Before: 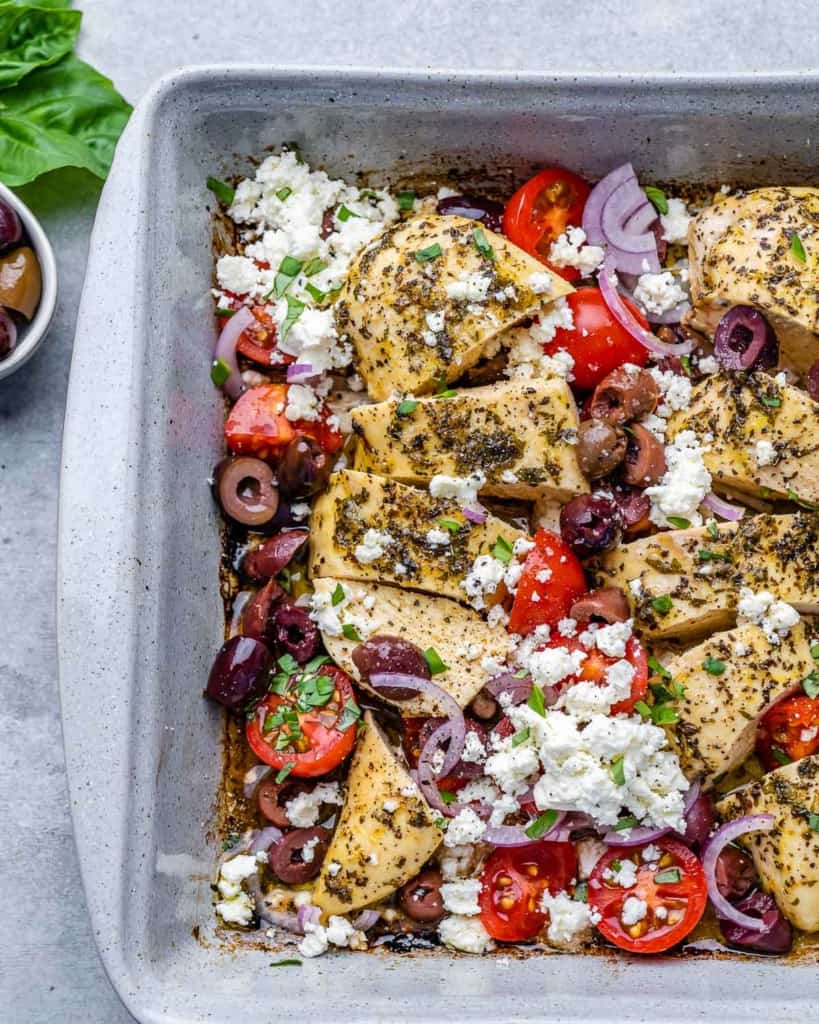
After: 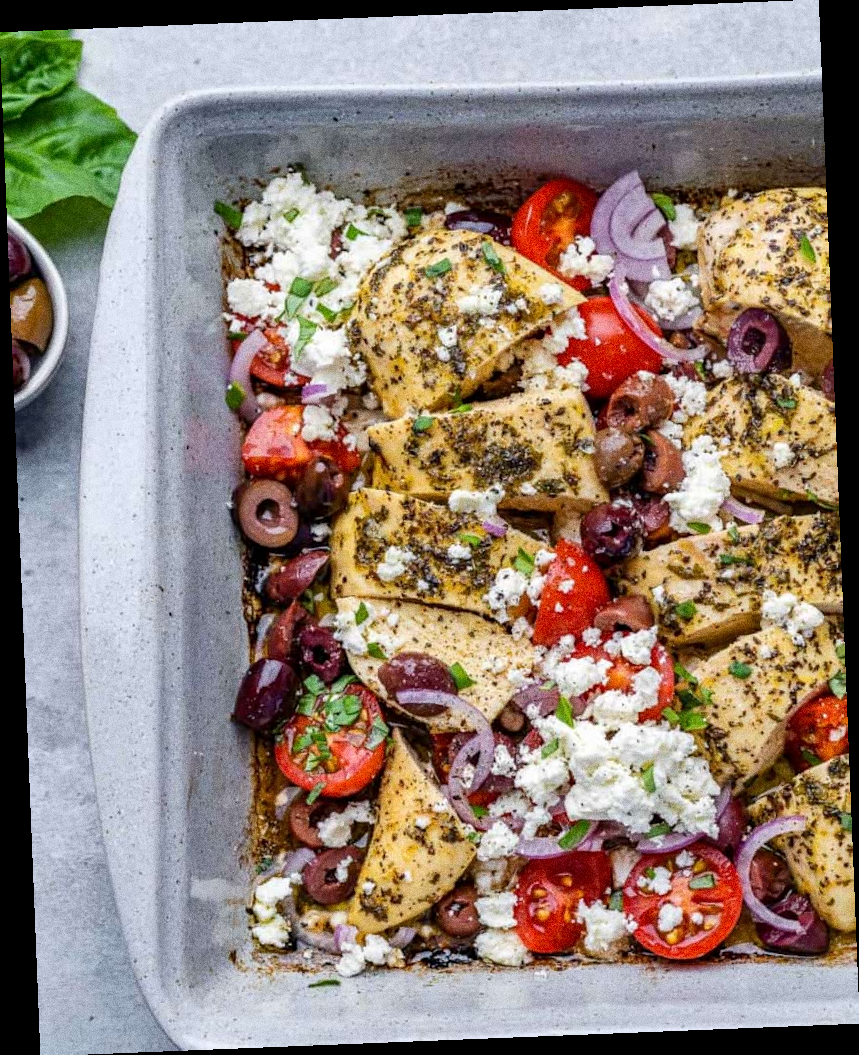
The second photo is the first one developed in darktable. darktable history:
grain: coarseness 0.09 ISO, strength 40%
exposure: black level correction 0.001, compensate highlight preservation false
rotate and perspective: rotation -2.29°, automatic cropping off
